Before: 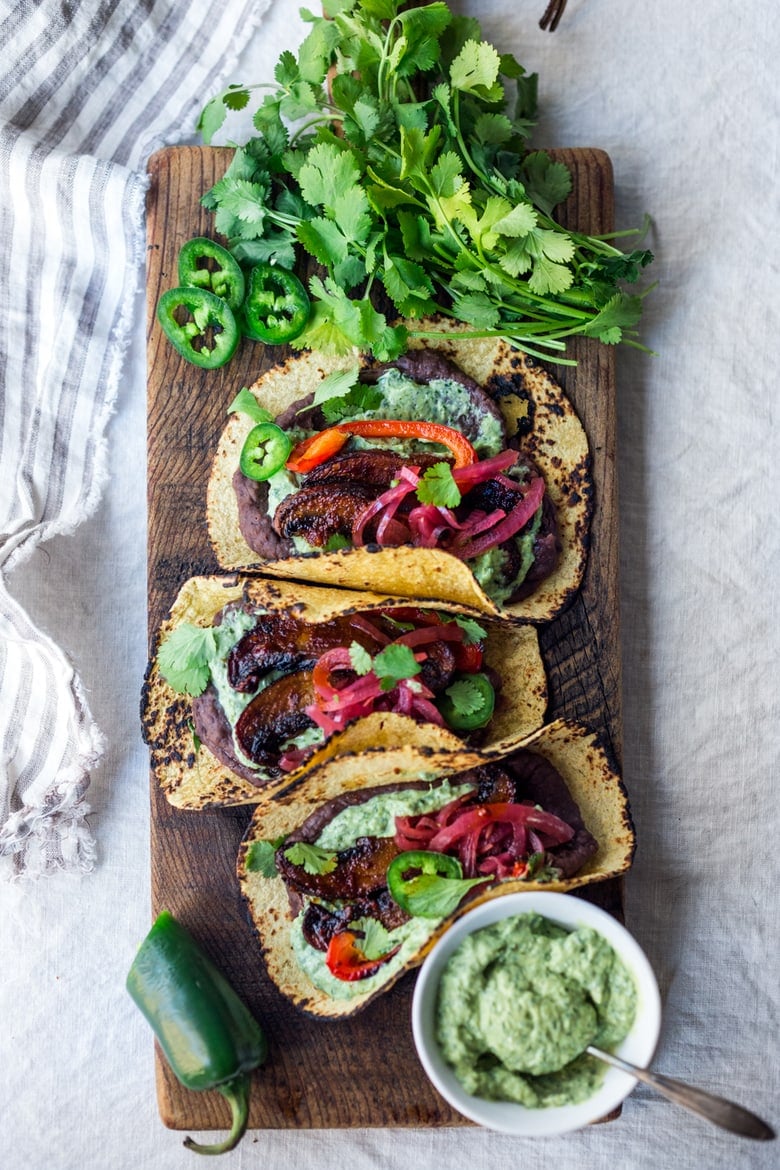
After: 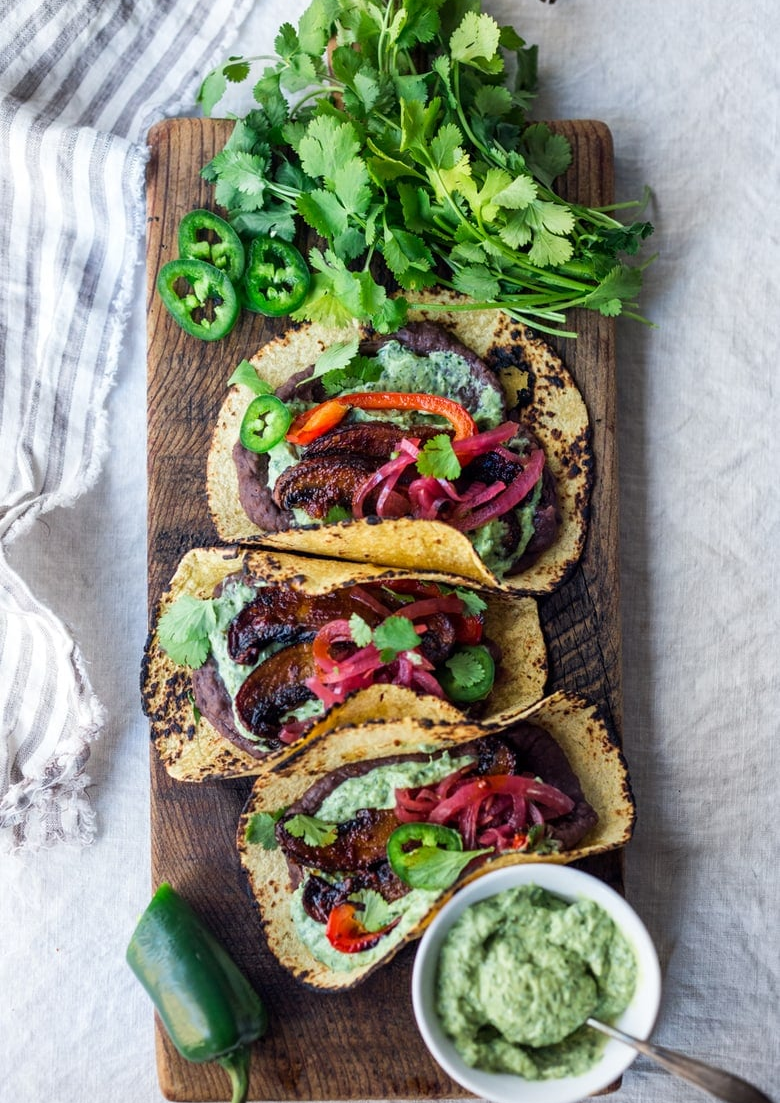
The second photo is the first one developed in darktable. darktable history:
crop and rotate: top 2.41%, bottom 3.254%
